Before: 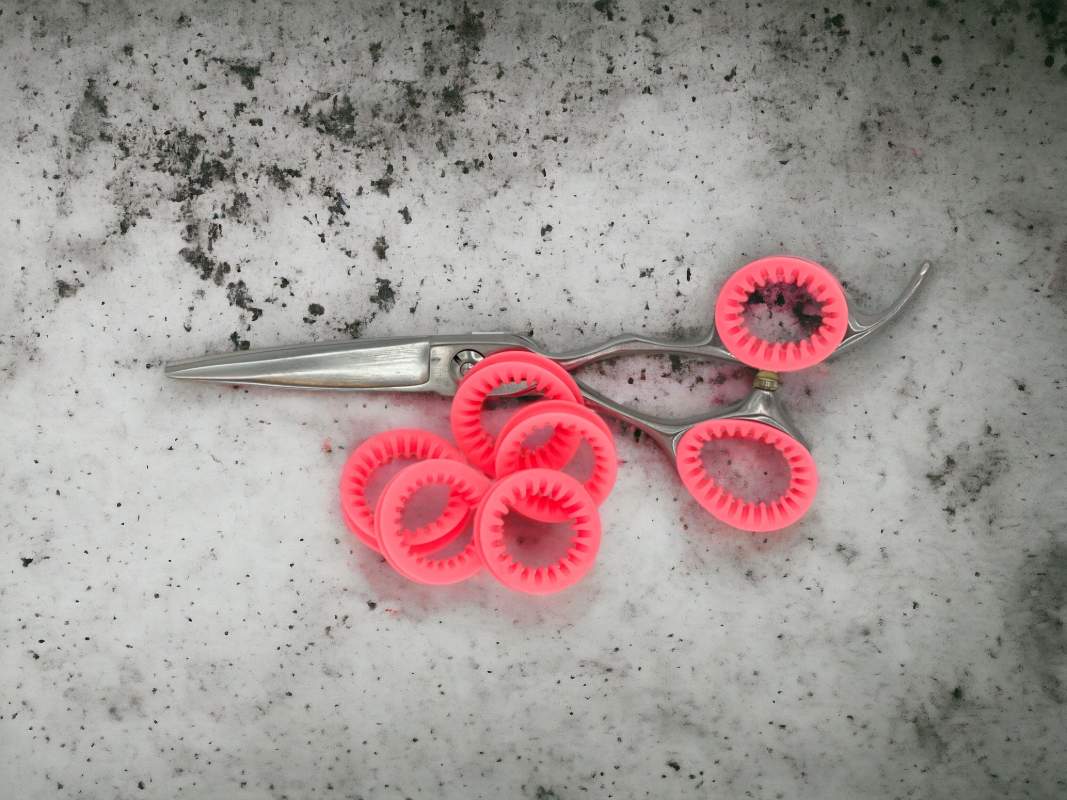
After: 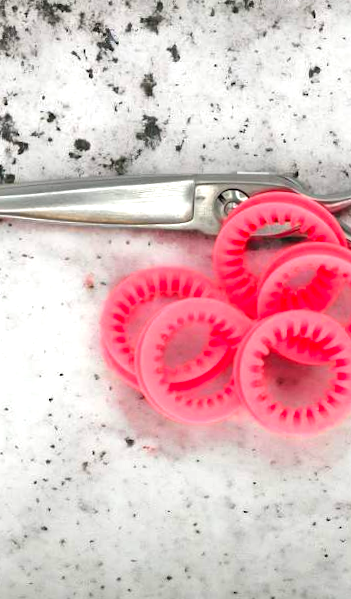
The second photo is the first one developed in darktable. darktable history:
rotate and perspective: rotation 1.57°, crop left 0.018, crop right 0.982, crop top 0.039, crop bottom 0.961
exposure: black level correction 0, exposure 0.5 EV, compensate exposure bias true, compensate highlight preservation false
color balance: contrast 8.5%, output saturation 105%
crop and rotate: left 21.77%, top 18.528%, right 44.676%, bottom 2.997%
